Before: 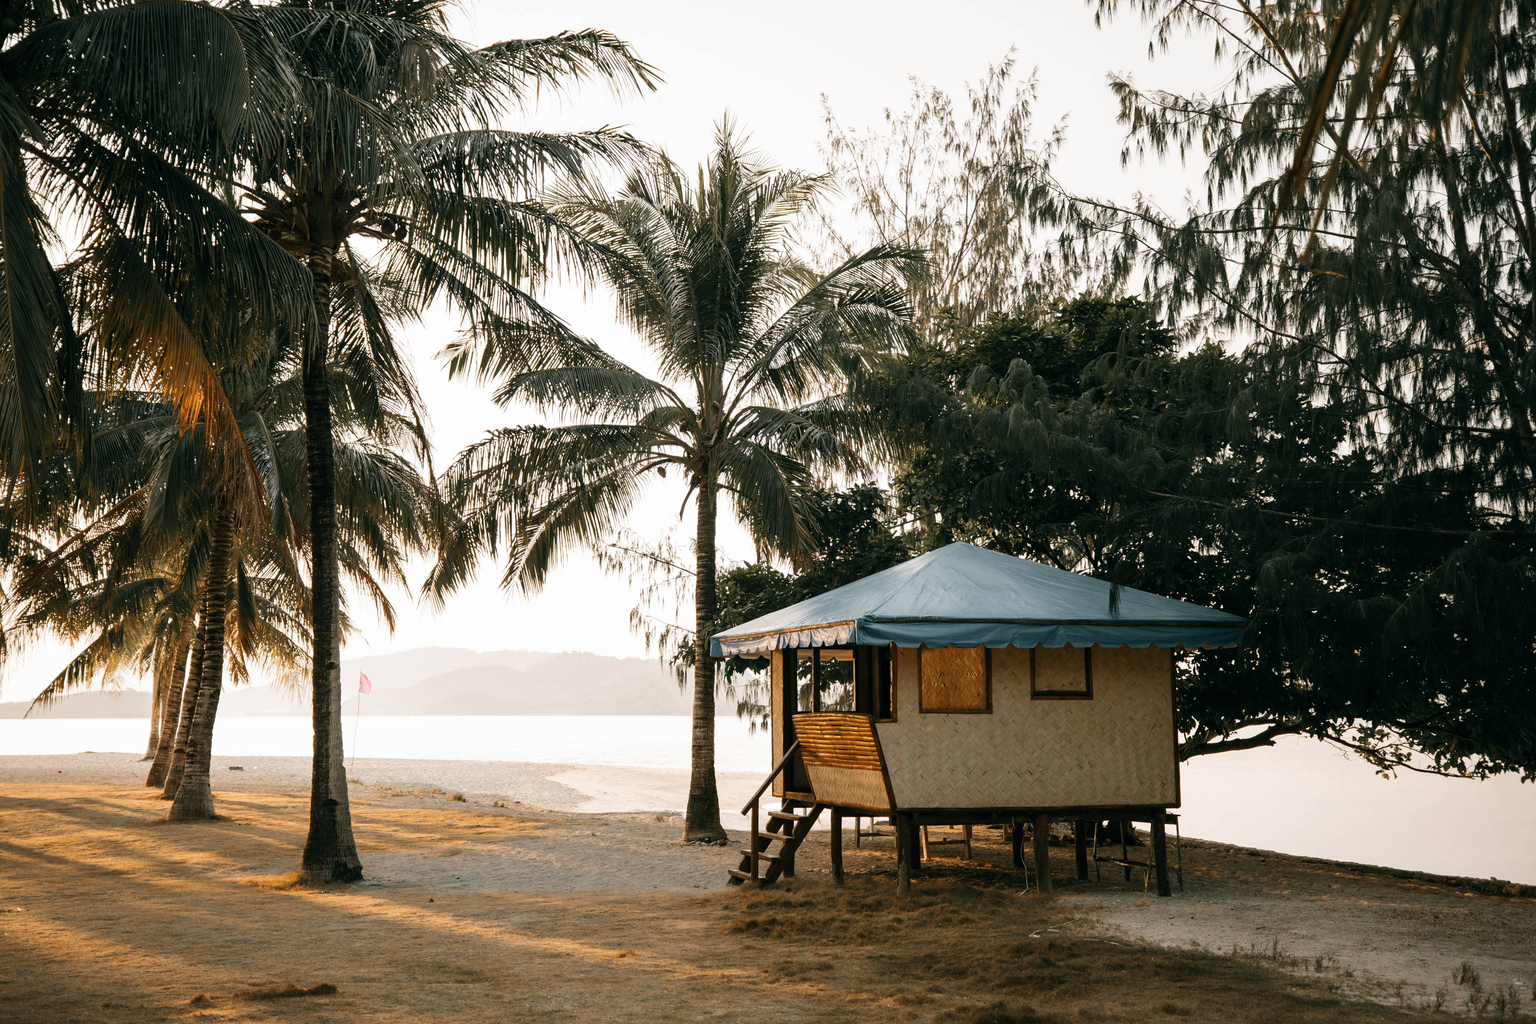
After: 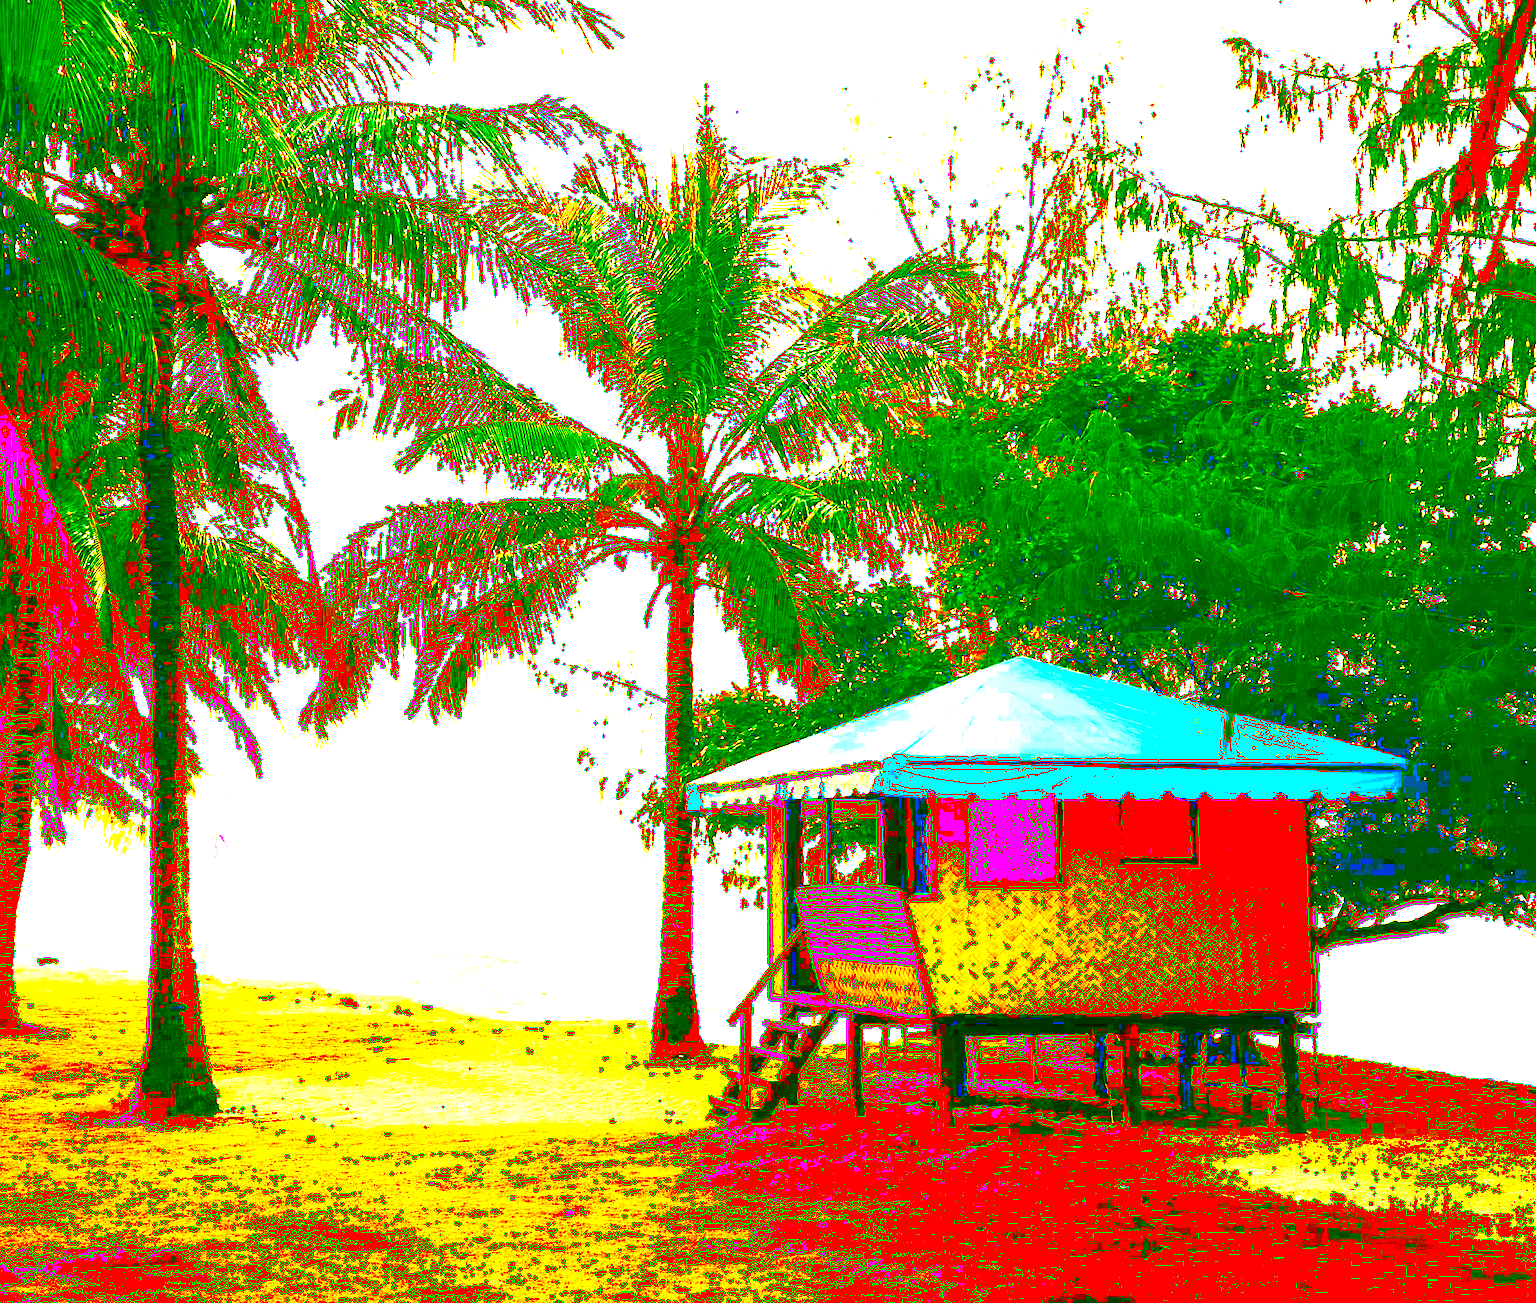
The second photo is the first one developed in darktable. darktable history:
color correction: highlights b* -0.035, saturation 1.15
exposure: black level correction 0.099, exposure 2.952 EV, compensate exposure bias true, compensate highlight preservation false
tone curve: curves: ch0 [(0, 0.021) (0.059, 0.053) (0.212, 0.18) (0.337, 0.304) (0.495, 0.505) (0.725, 0.731) (0.89, 0.919) (1, 1)]; ch1 [(0, 0) (0.094, 0.081) (0.311, 0.282) (0.421, 0.417) (0.479, 0.475) (0.54, 0.55) (0.615, 0.65) (0.683, 0.688) (1, 1)]; ch2 [(0, 0) (0.257, 0.217) (0.44, 0.431) (0.498, 0.507) (0.603, 0.598) (1, 1)], color space Lab, linked channels
contrast brightness saturation: contrast 0.202, brightness 0.195, saturation 0.794
crop and rotate: left 13.069%, top 5.27%, right 12.554%
